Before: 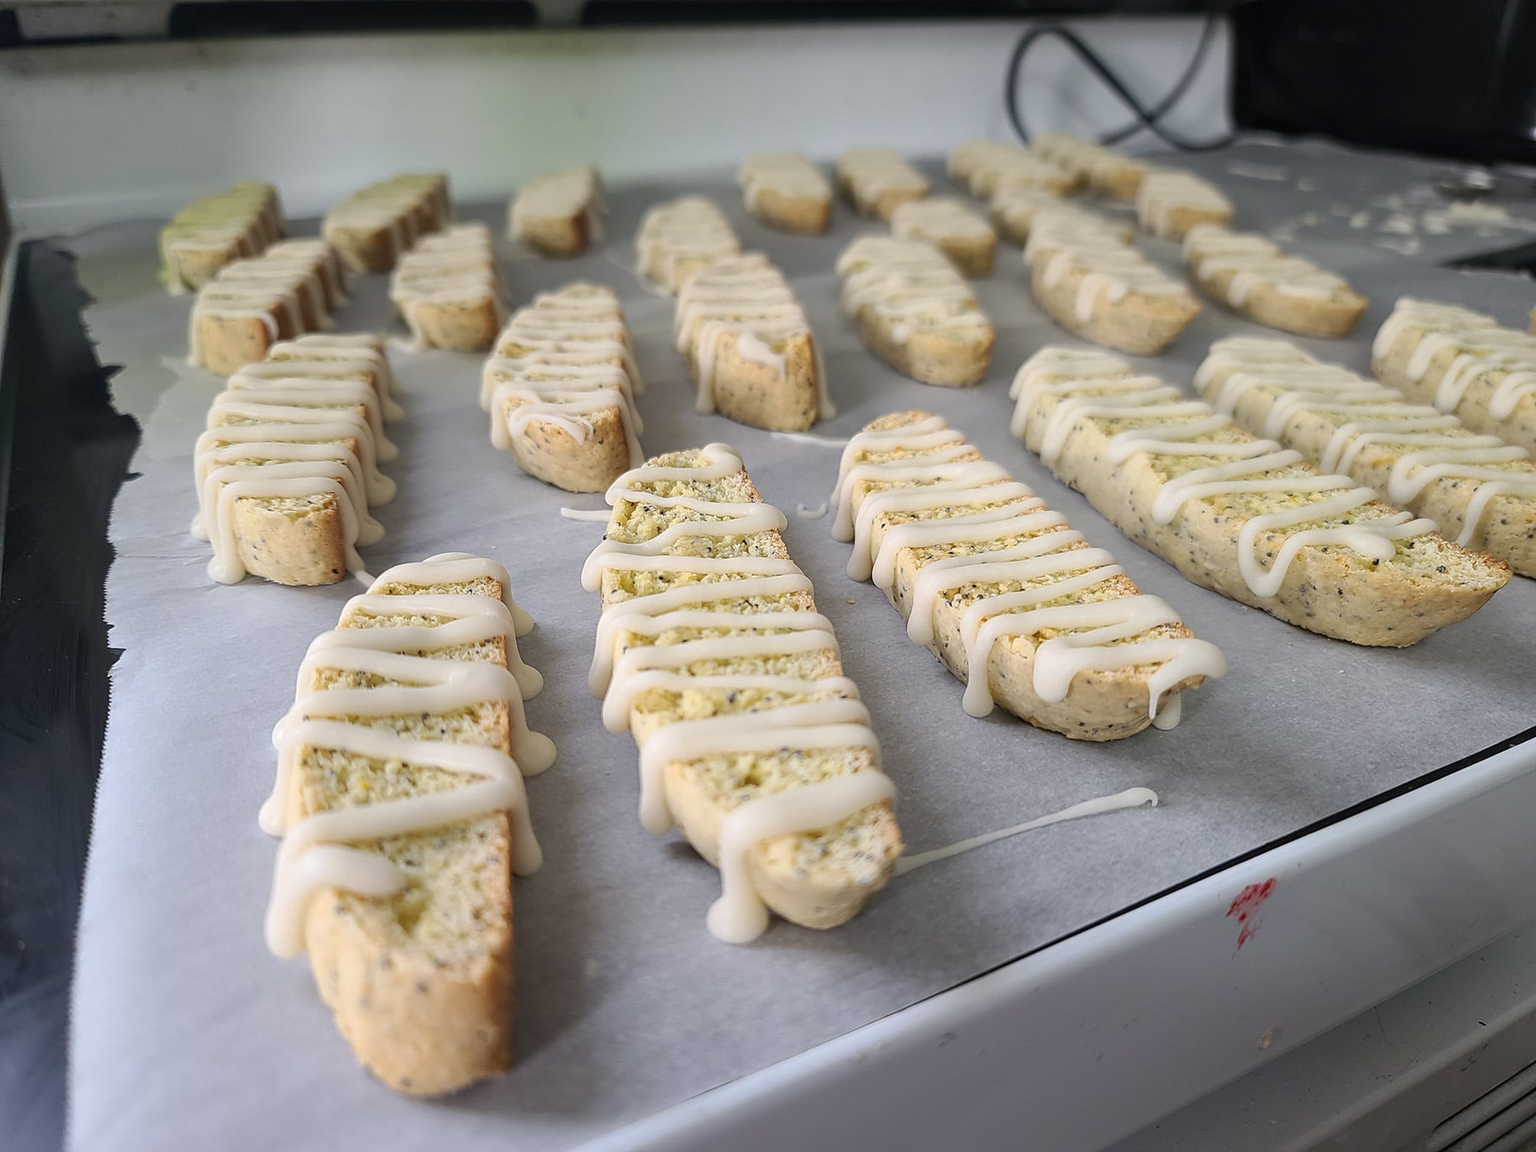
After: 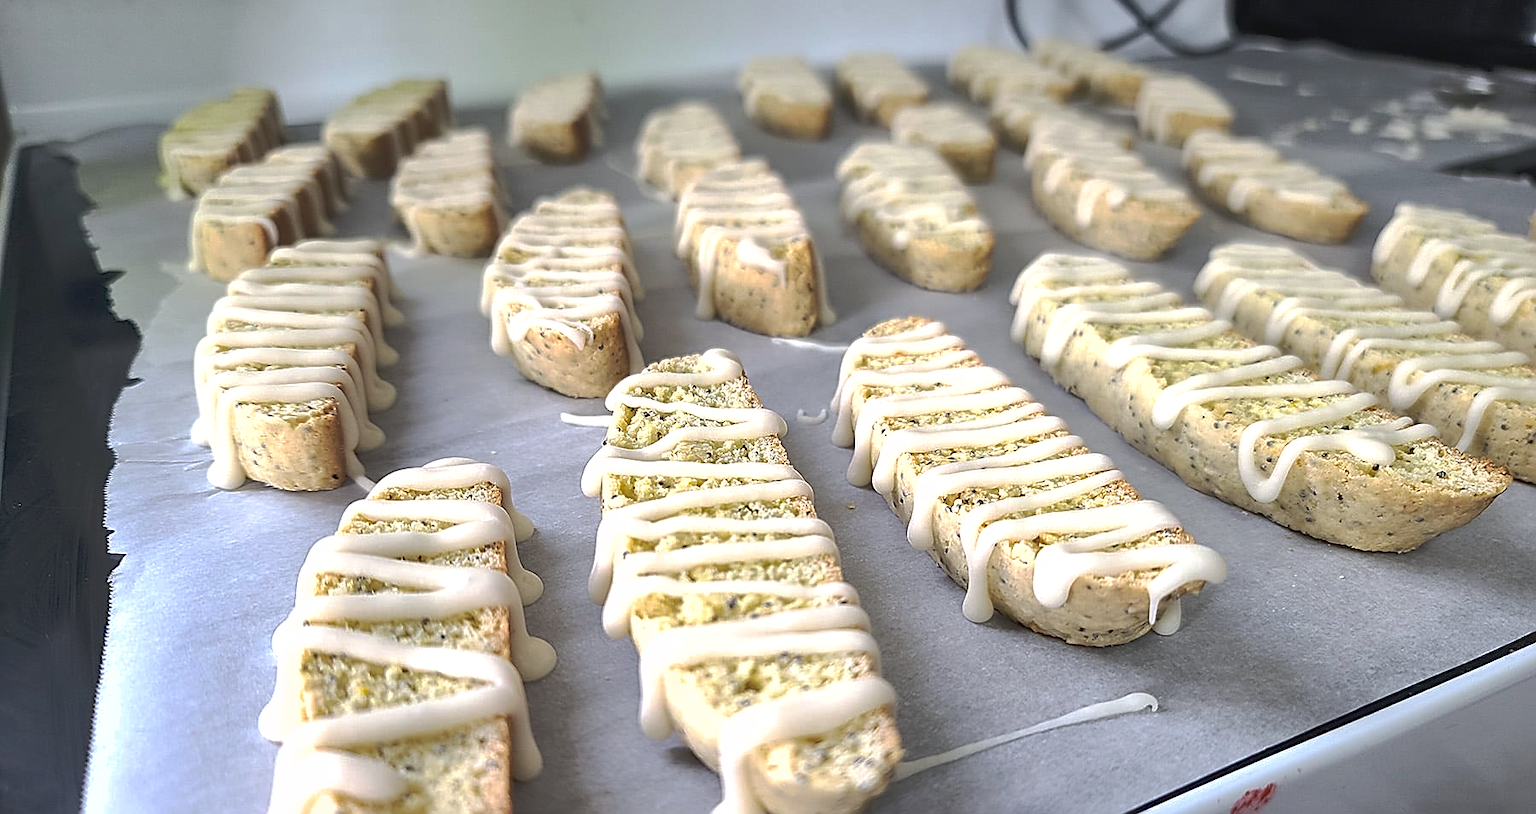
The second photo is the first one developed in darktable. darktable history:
shadows and highlights: on, module defaults
rotate and perspective: automatic cropping off
tone equalizer: -8 EV -0.75 EV, -7 EV -0.7 EV, -6 EV -0.6 EV, -5 EV -0.4 EV, -3 EV 0.4 EV, -2 EV 0.6 EV, -1 EV 0.7 EV, +0 EV 0.75 EV, edges refinement/feathering 500, mask exposure compensation -1.57 EV, preserve details no
tone curve: curves: ch0 [(0, 0) (0.003, 0.023) (0.011, 0.033) (0.025, 0.057) (0.044, 0.099) (0.069, 0.132) (0.1, 0.155) (0.136, 0.179) (0.177, 0.213) (0.224, 0.255) (0.277, 0.299) (0.335, 0.347) (0.399, 0.407) (0.468, 0.473) (0.543, 0.546) (0.623, 0.619) (0.709, 0.698) (0.801, 0.775) (0.898, 0.871) (1, 1)], preserve colors none
sharpen: on, module defaults
contrast brightness saturation: contrast 0.07
white balance: red 0.983, blue 1.036
crop and rotate: top 8.293%, bottom 20.996%
